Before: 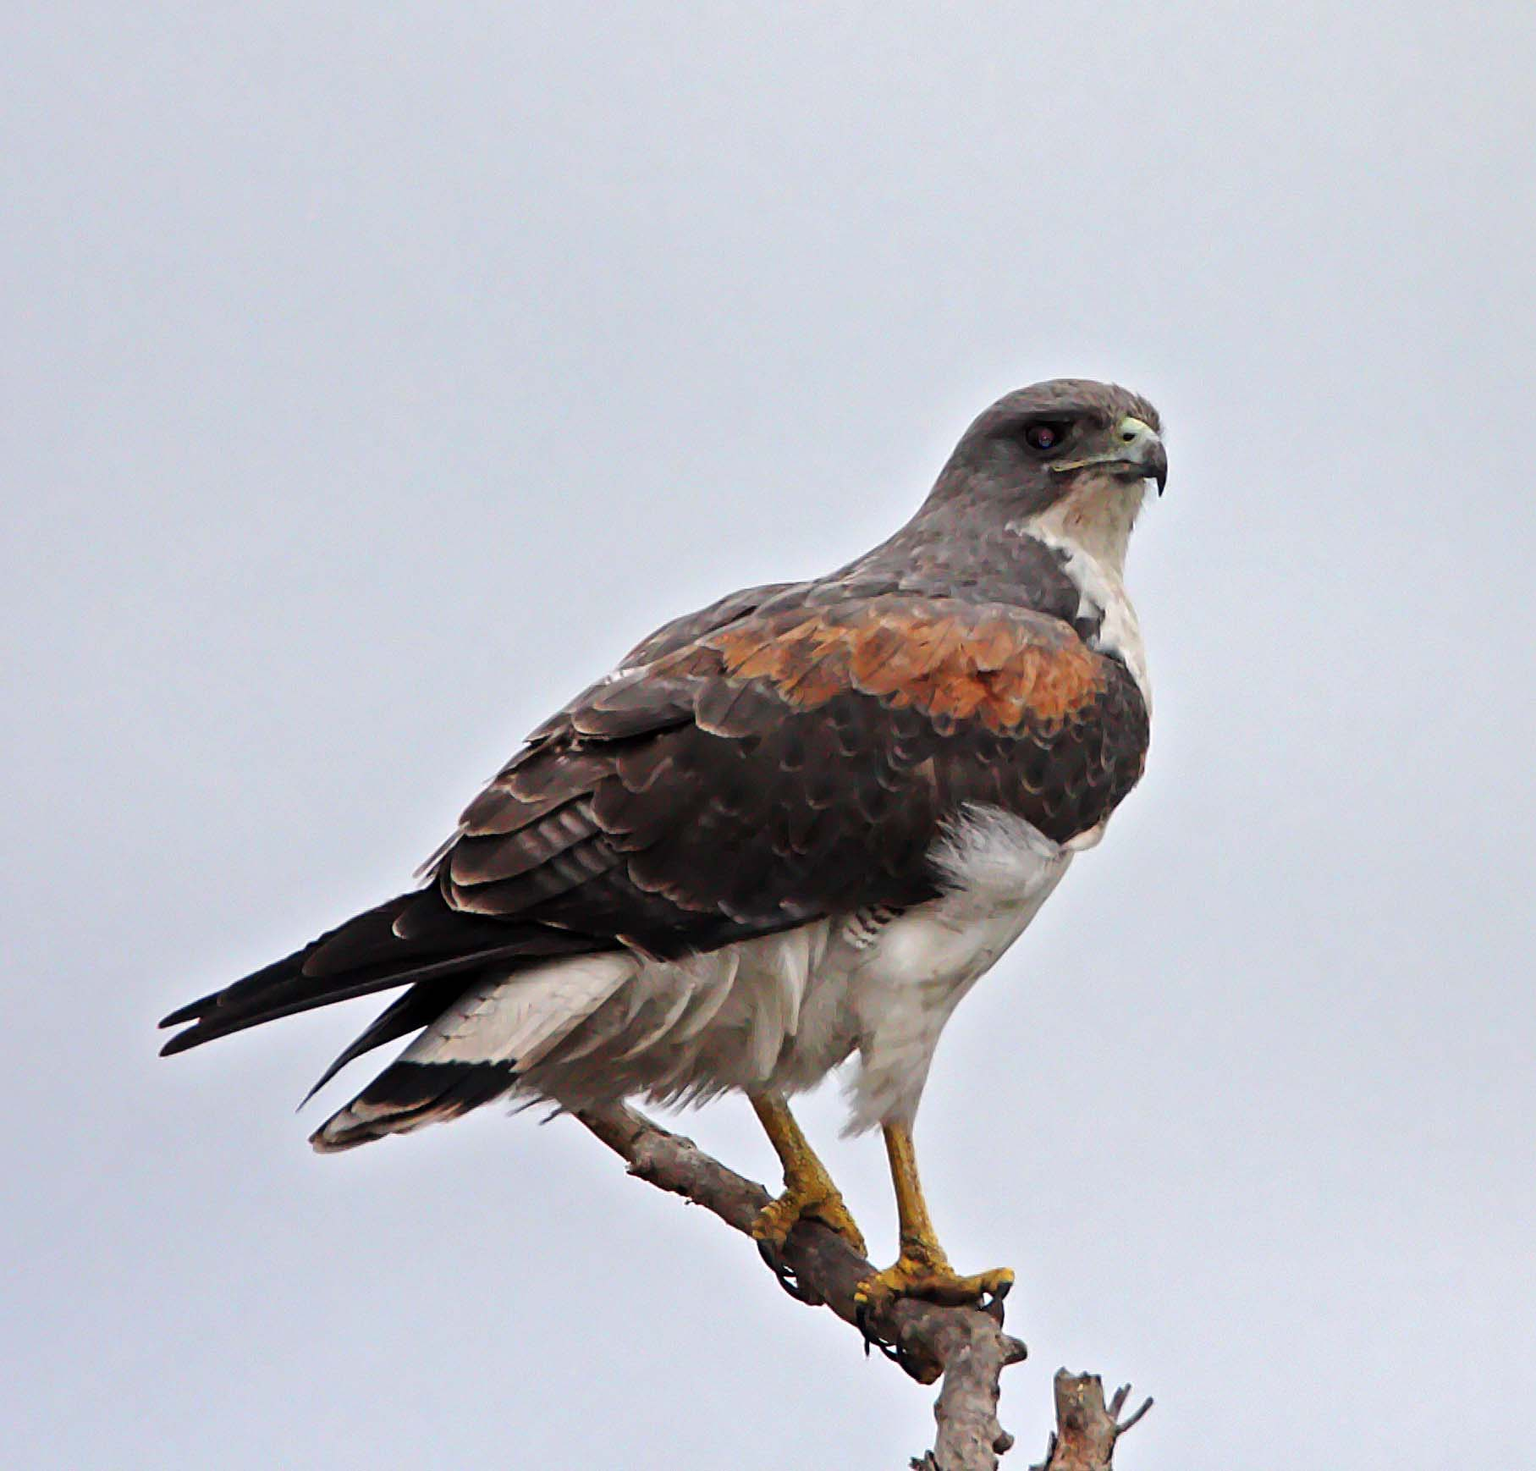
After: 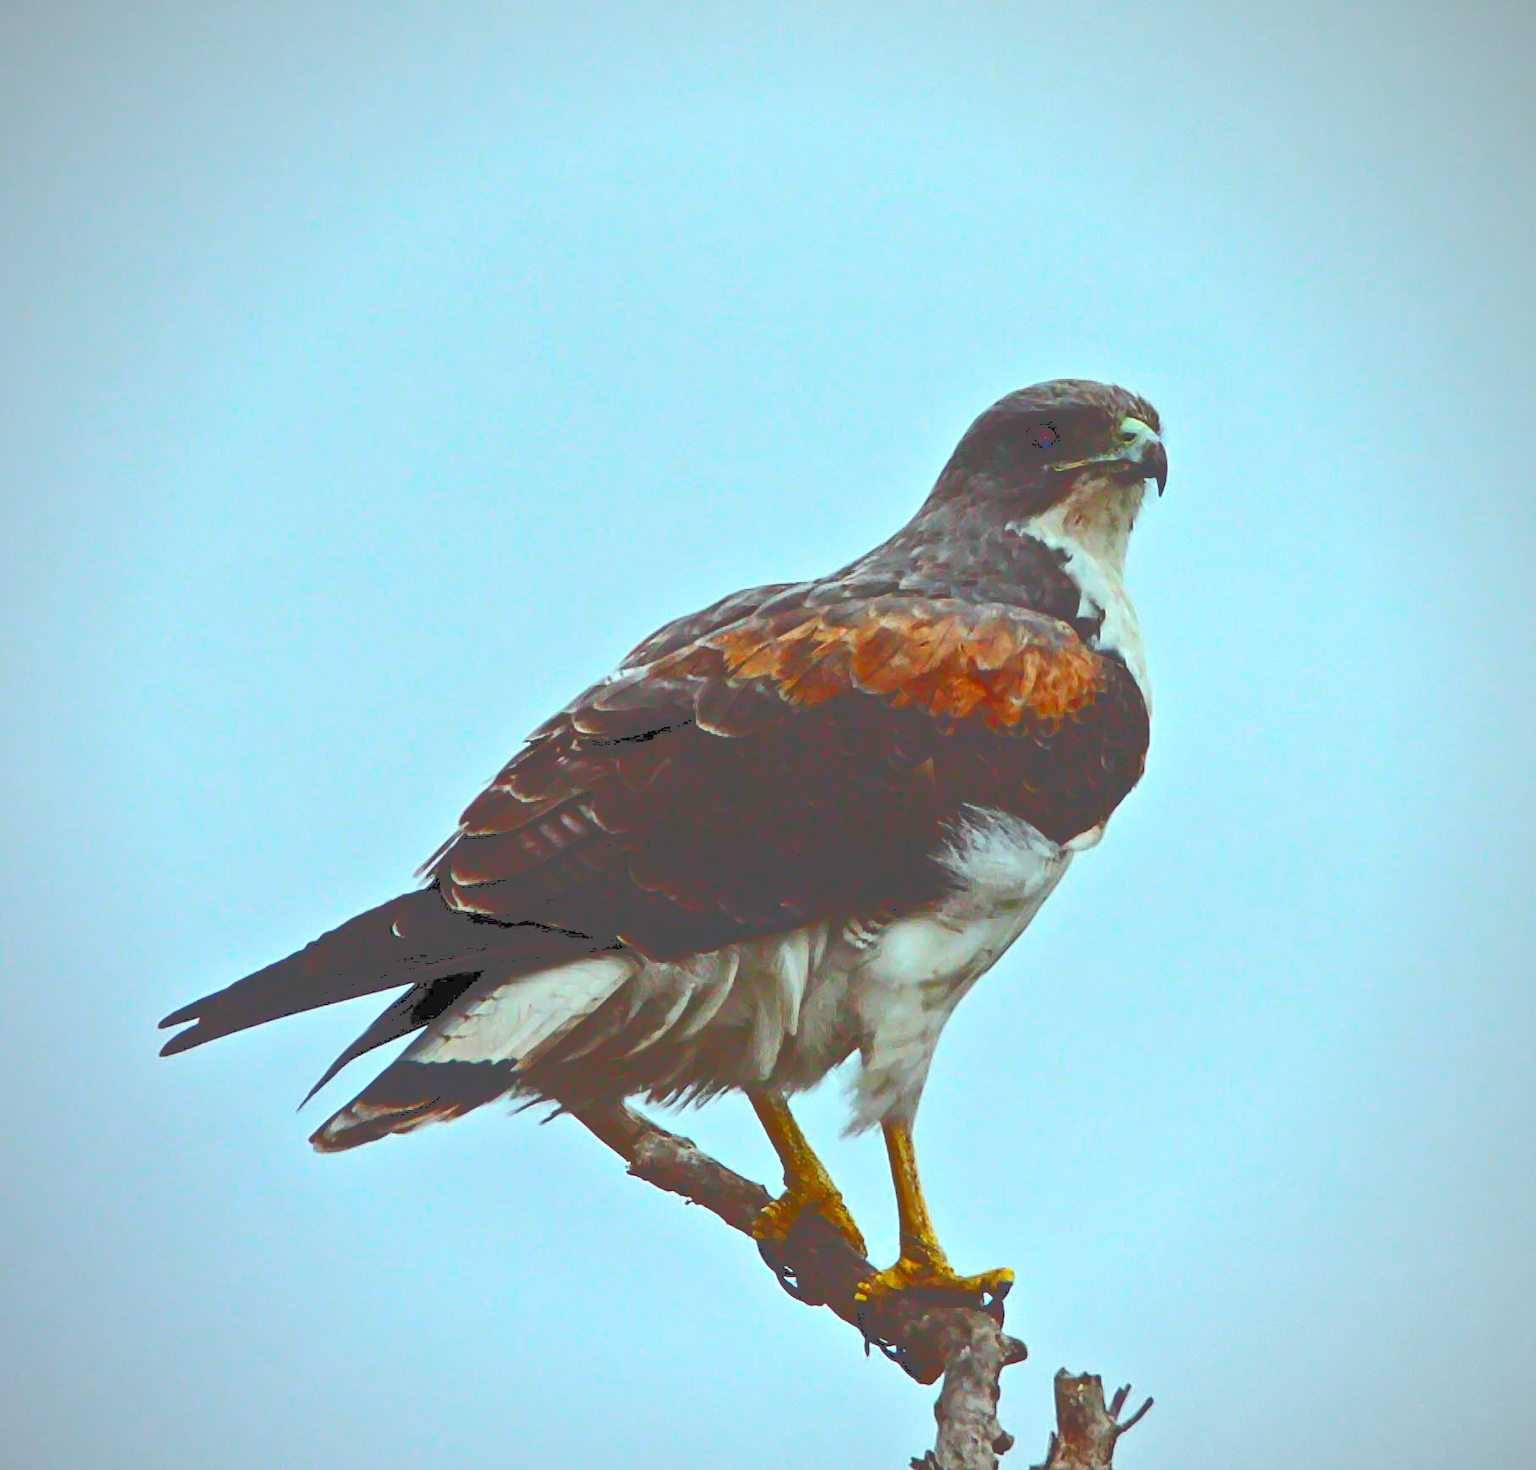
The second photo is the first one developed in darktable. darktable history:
color balance rgb: highlights gain › chroma 4.111%, highlights gain › hue 201.59°, linear chroma grading › global chroma 10.03%, perceptual saturation grading › global saturation 0.726%, global vibrance 20%
vignetting: fall-off radius 61.11%
tone curve: curves: ch0 [(0, 0) (0.003, 0.319) (0.011, 0.319) (0.025, 0.319) (0.044, 0.323) (0.069, 0.324) (0.1, 0.328) (0.136, 0.329) (0.177, 0.337) (0.224, 0.351) (0.277, 0.373) (0.335, 0.413) (0.399, 0.458) (0.468, 0.533) (0.543, 0.617) (0.623, 0.71) (0.709, 0.783) (0.801, 0.849) (0.898, 0.911) (1, 1)], color space Lab, independent channels, preserve colors none
contrast brightness saturation: contrast 0.122, brightness -0.118, saturation 0.196
